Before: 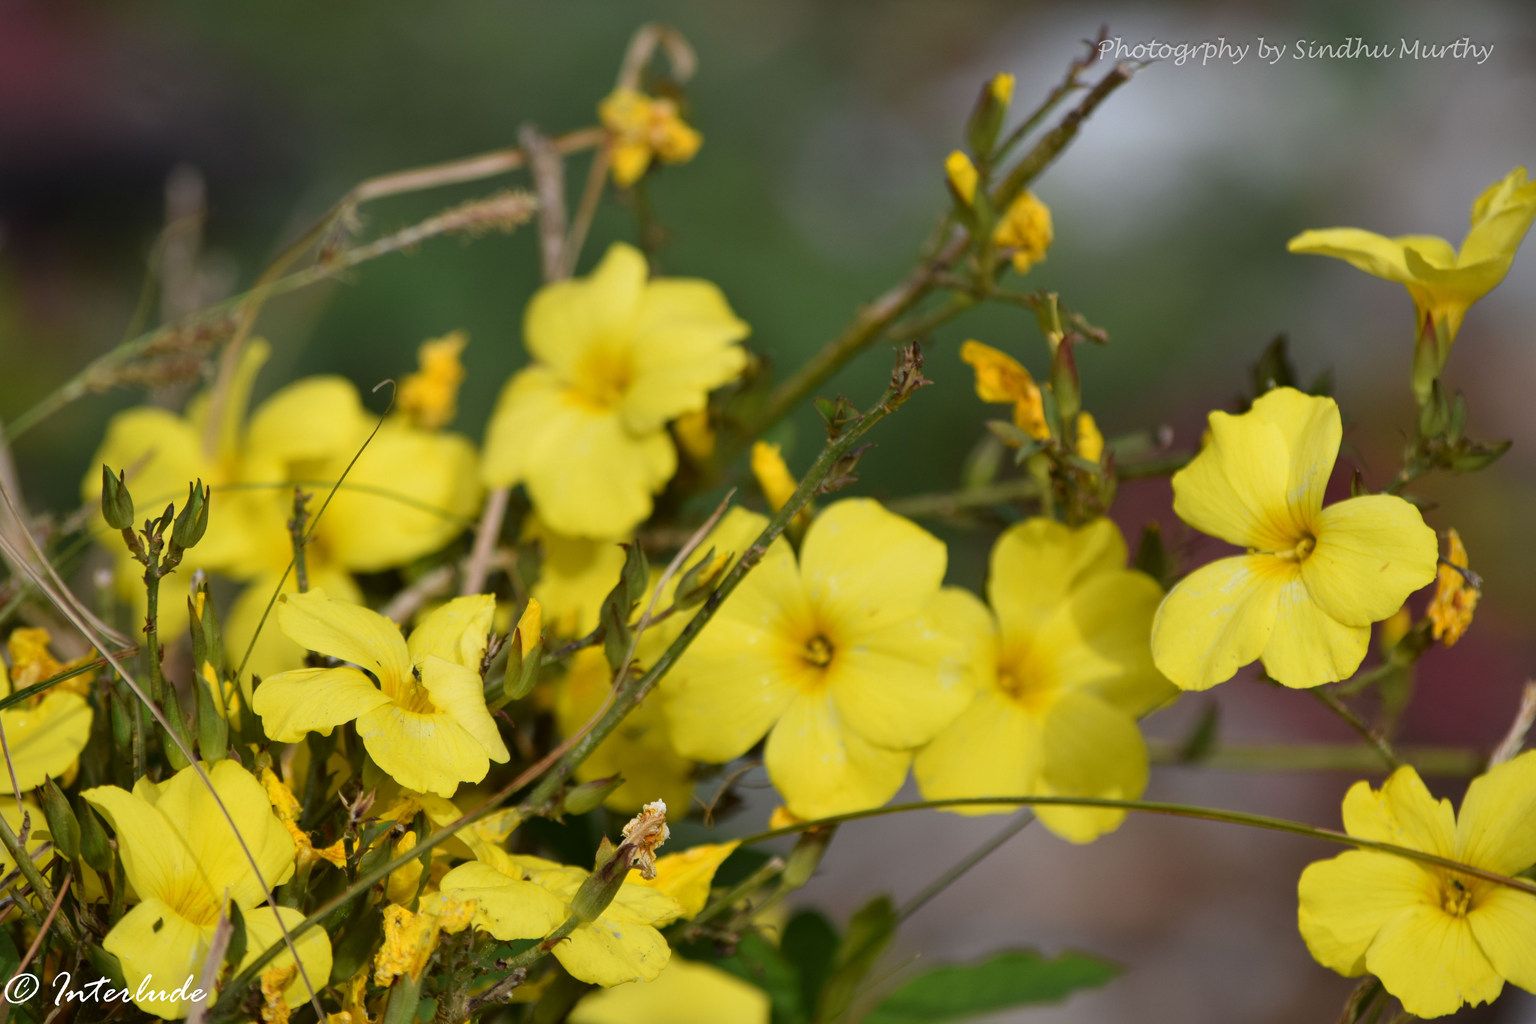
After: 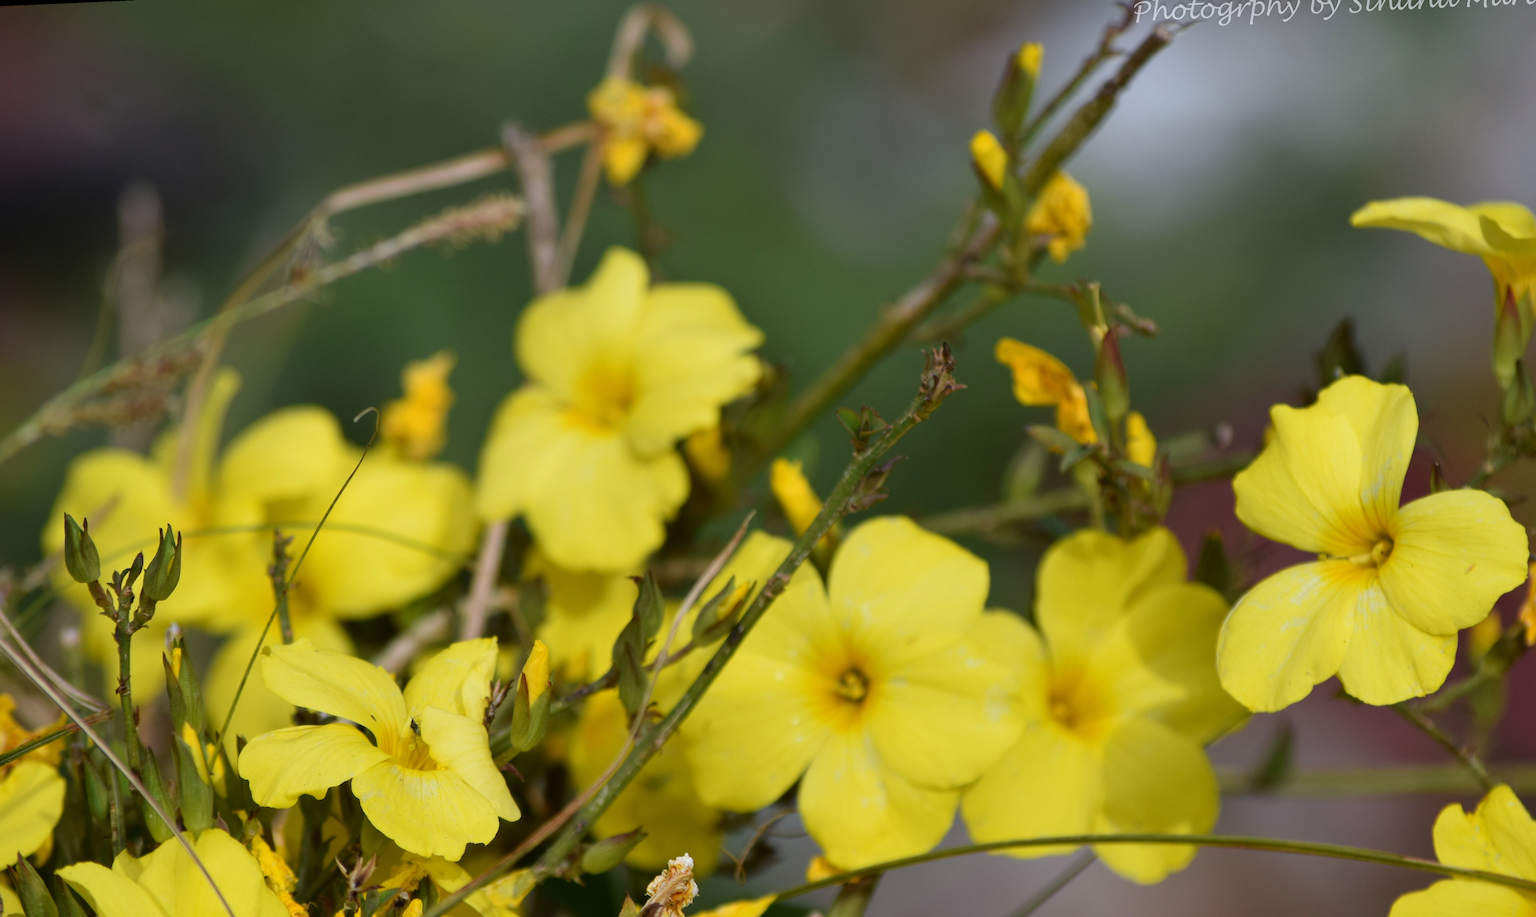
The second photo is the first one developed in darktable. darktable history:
crop and rotate: angle 0.2°, left 0.275%, right 3.127%, bottom 14.18%
rotate and perspective: rotation -2.12°, lens shift (vertical) 0.009, lens shift (horizontal) -0.008, automatic cropping original format, crop left 0.036, crop right 0.964, crop top 0.05, crop bottom 0.959
white balance: red 0.983, blue 1.036
